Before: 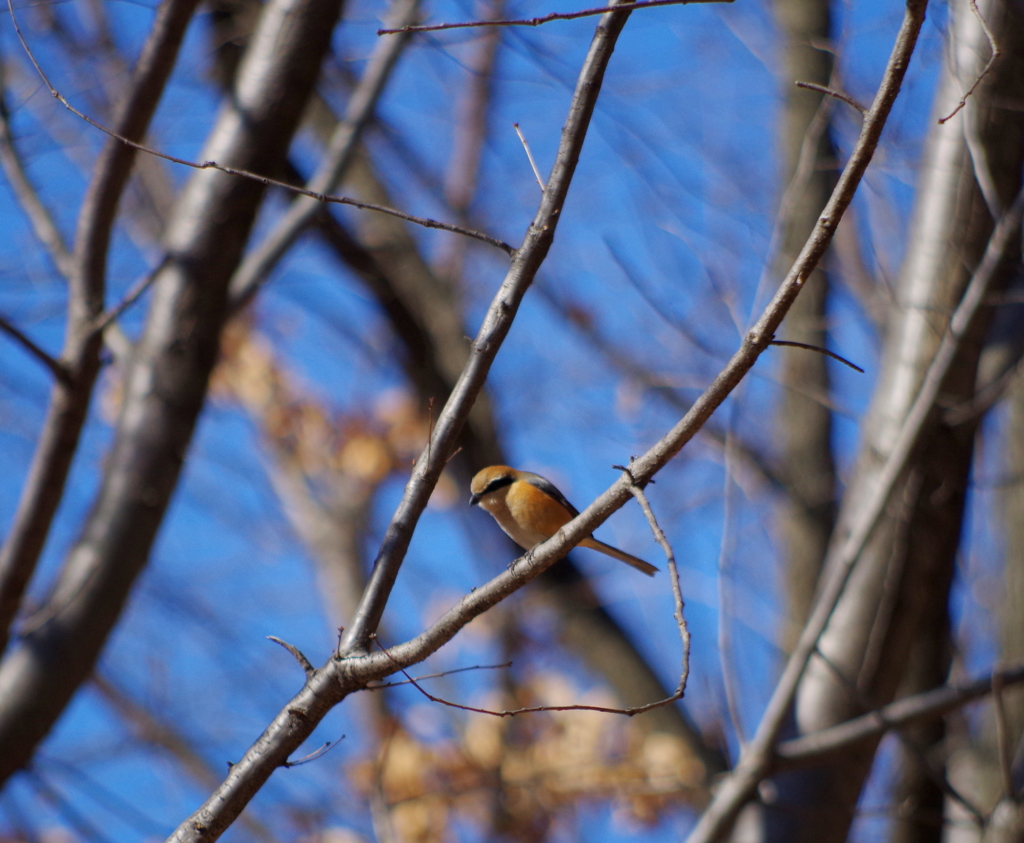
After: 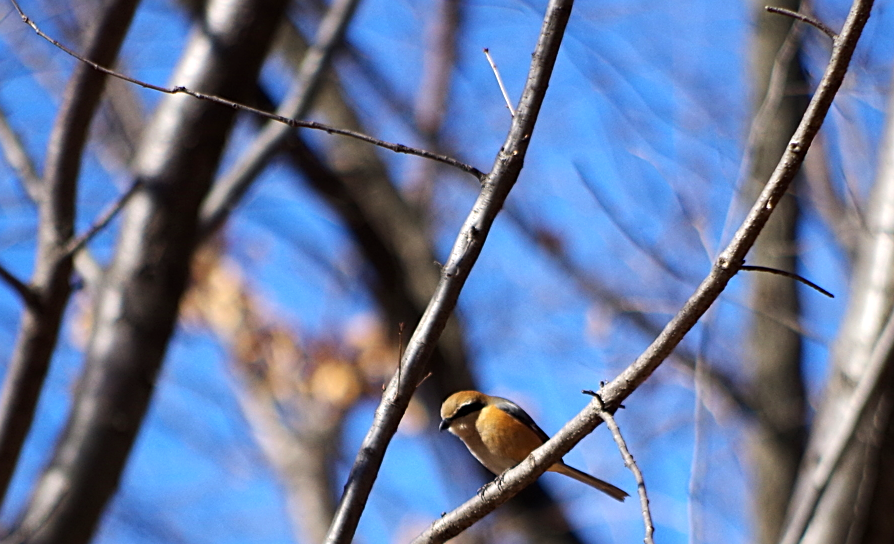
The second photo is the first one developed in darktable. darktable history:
sharpen: on, module defaults
crop: left 3.015%, top 8.969%, right 9.647%, bottom 26.457%
tone equalizer: -8 EV -0.75 EV, -7 EV -0.7 EV, -6 EV -0.6 EV, -5 EV -0.4 EV, -3 EV 0.4 EV, -2 EV 0.6 EV, -1 EV 0.7 EV, +0 EV 0.75 EV, edges refinement/feathering 500, mask exposure compensation -1.57 EV, preserve details no
